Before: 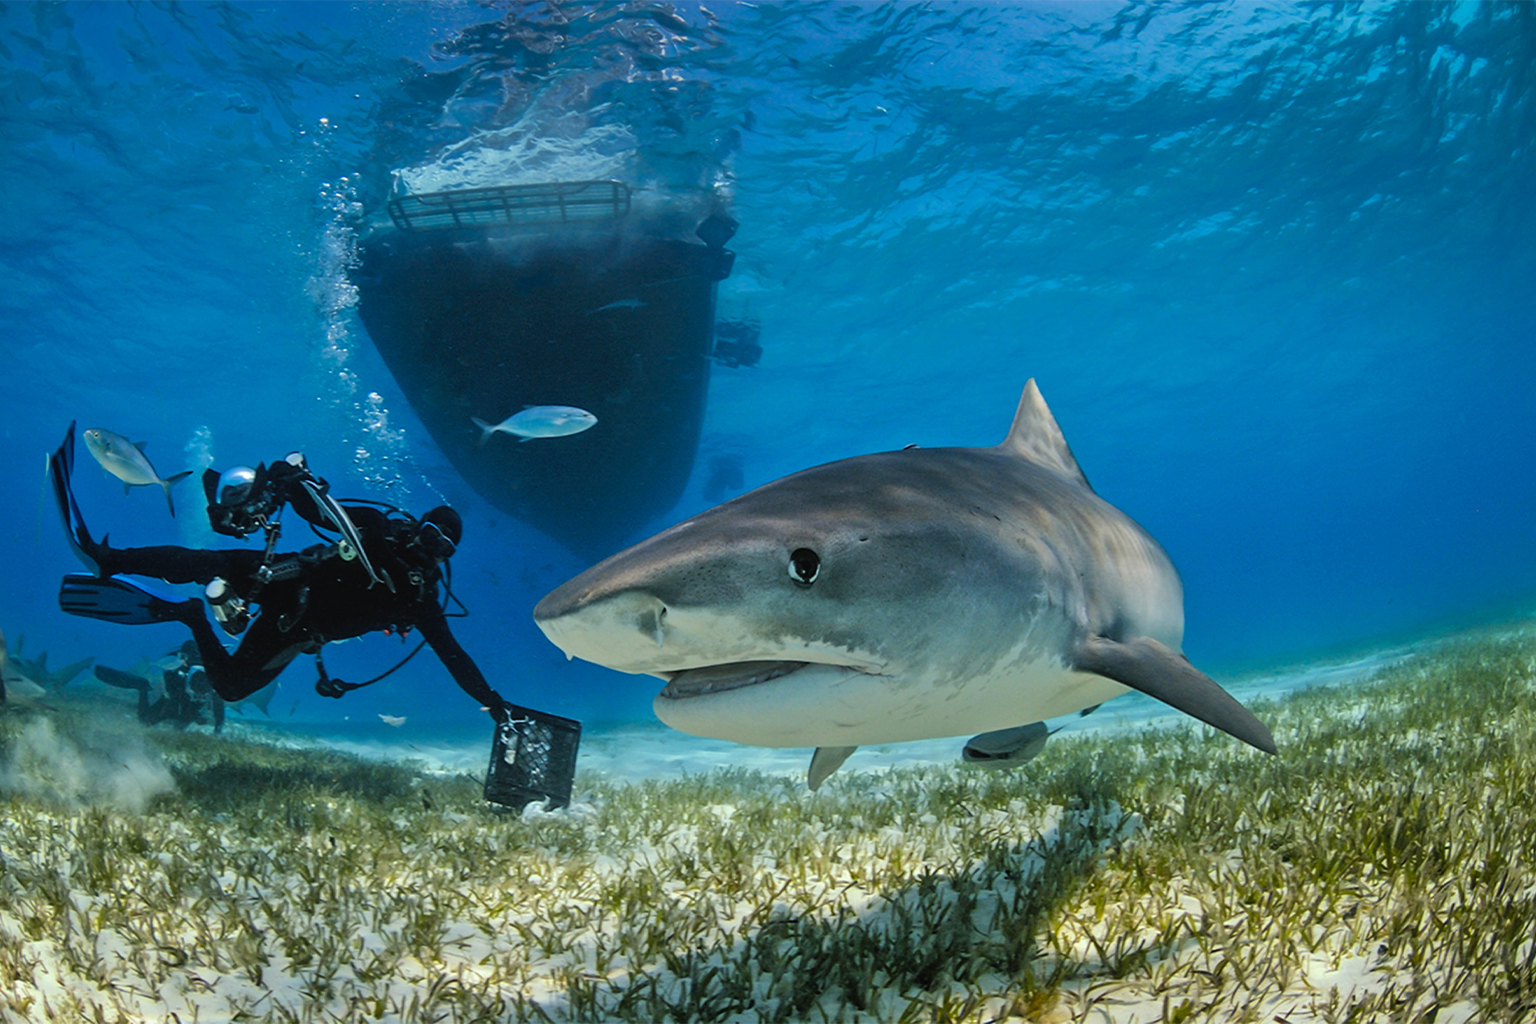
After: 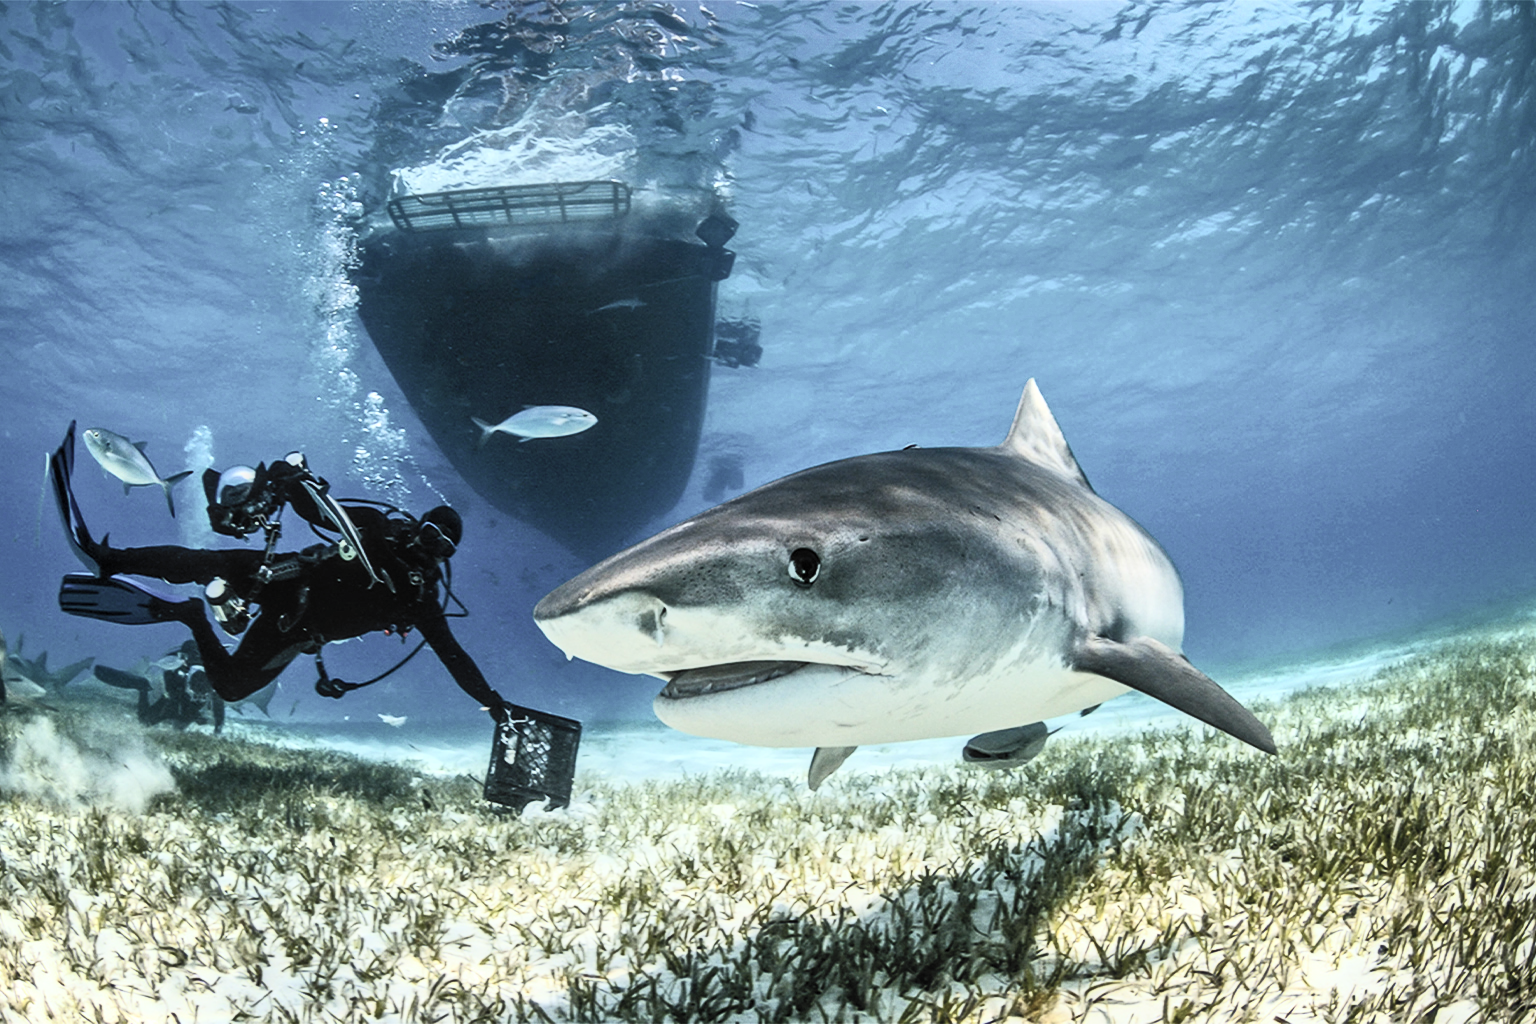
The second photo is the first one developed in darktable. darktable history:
local contrast: on, module defaults
filmic rgb: black relative exposure -16 EV, white relative exposure 6.88 EV, hardness 4.67
contrast brightness saturation: contrast 0.566, brightness 0.566, saturation -0.326
